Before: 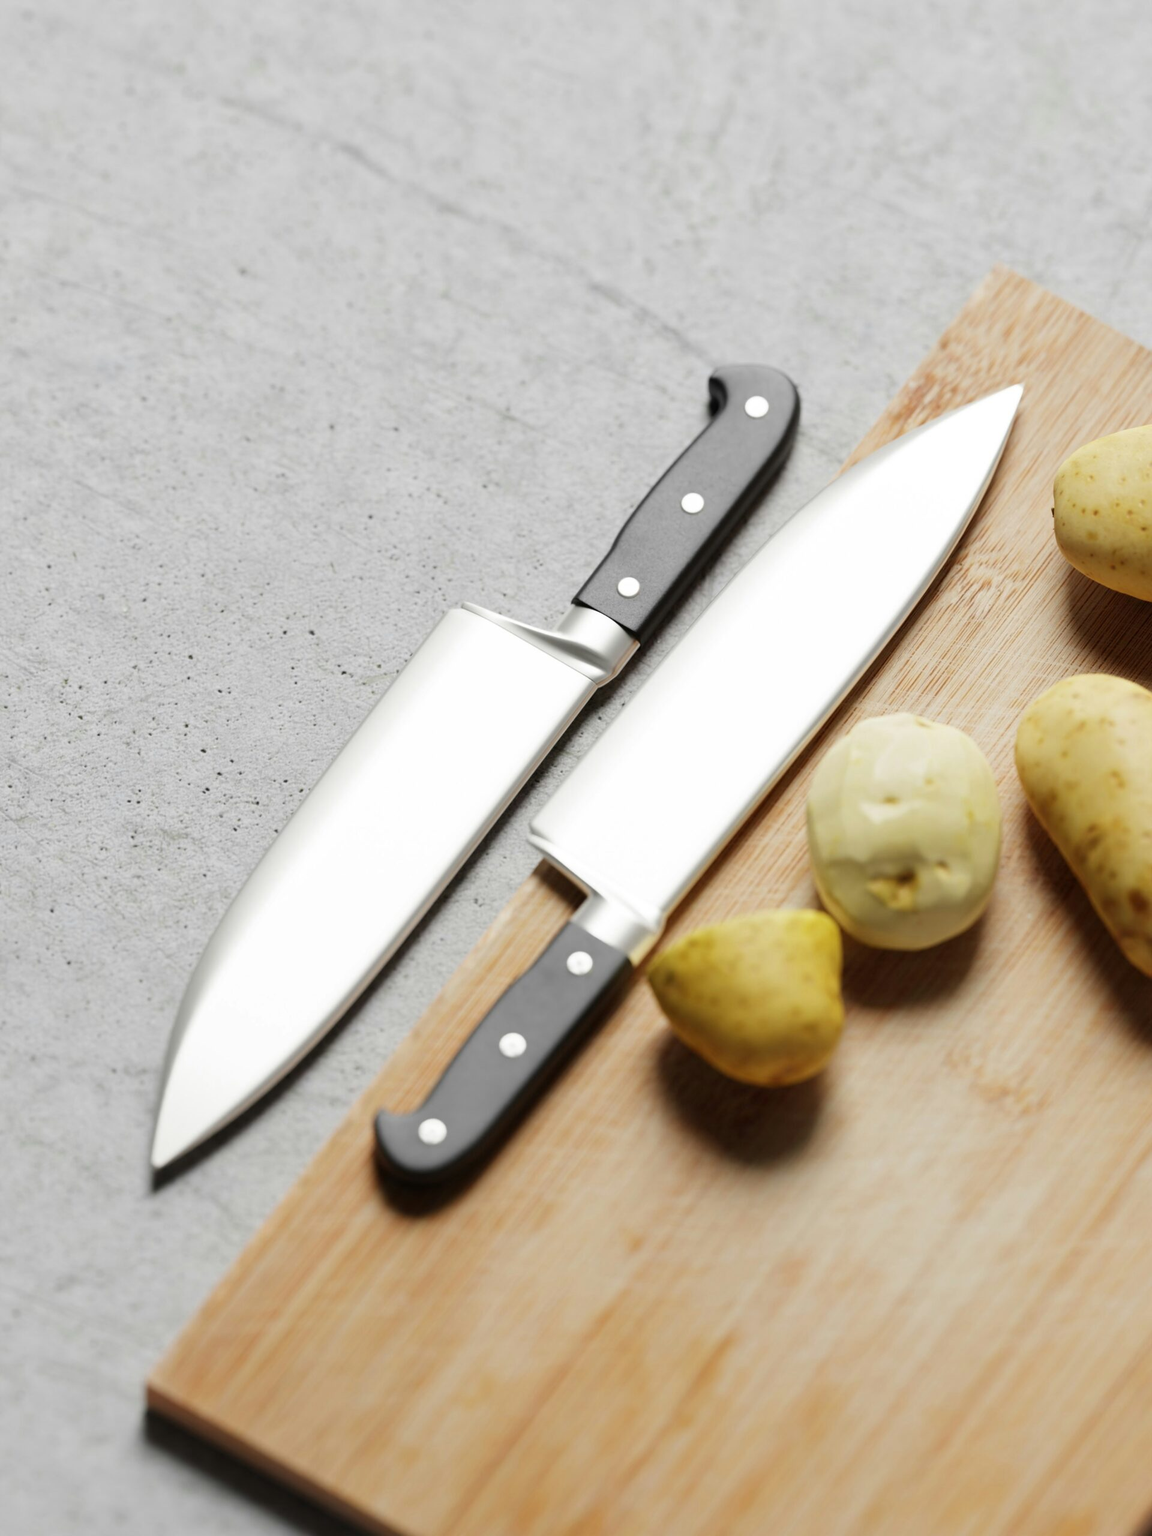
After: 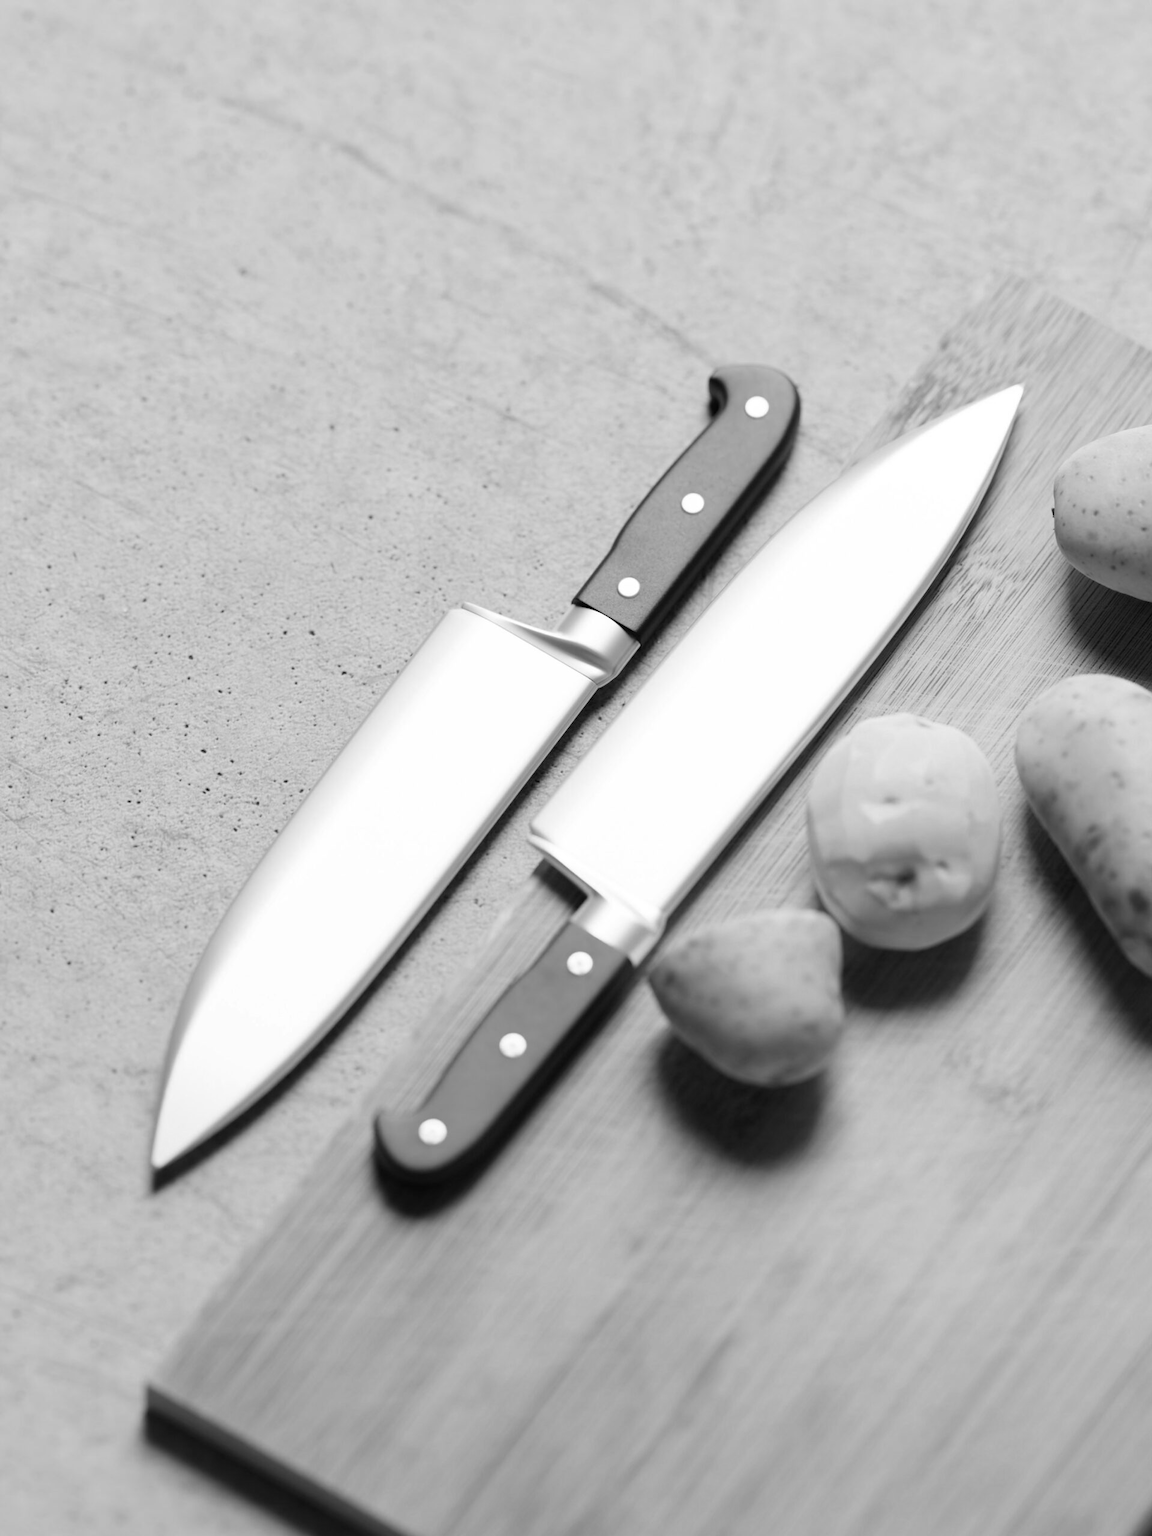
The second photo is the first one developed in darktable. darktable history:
monochrome: on, module defaults
exposure: compensate highlight preservation false
